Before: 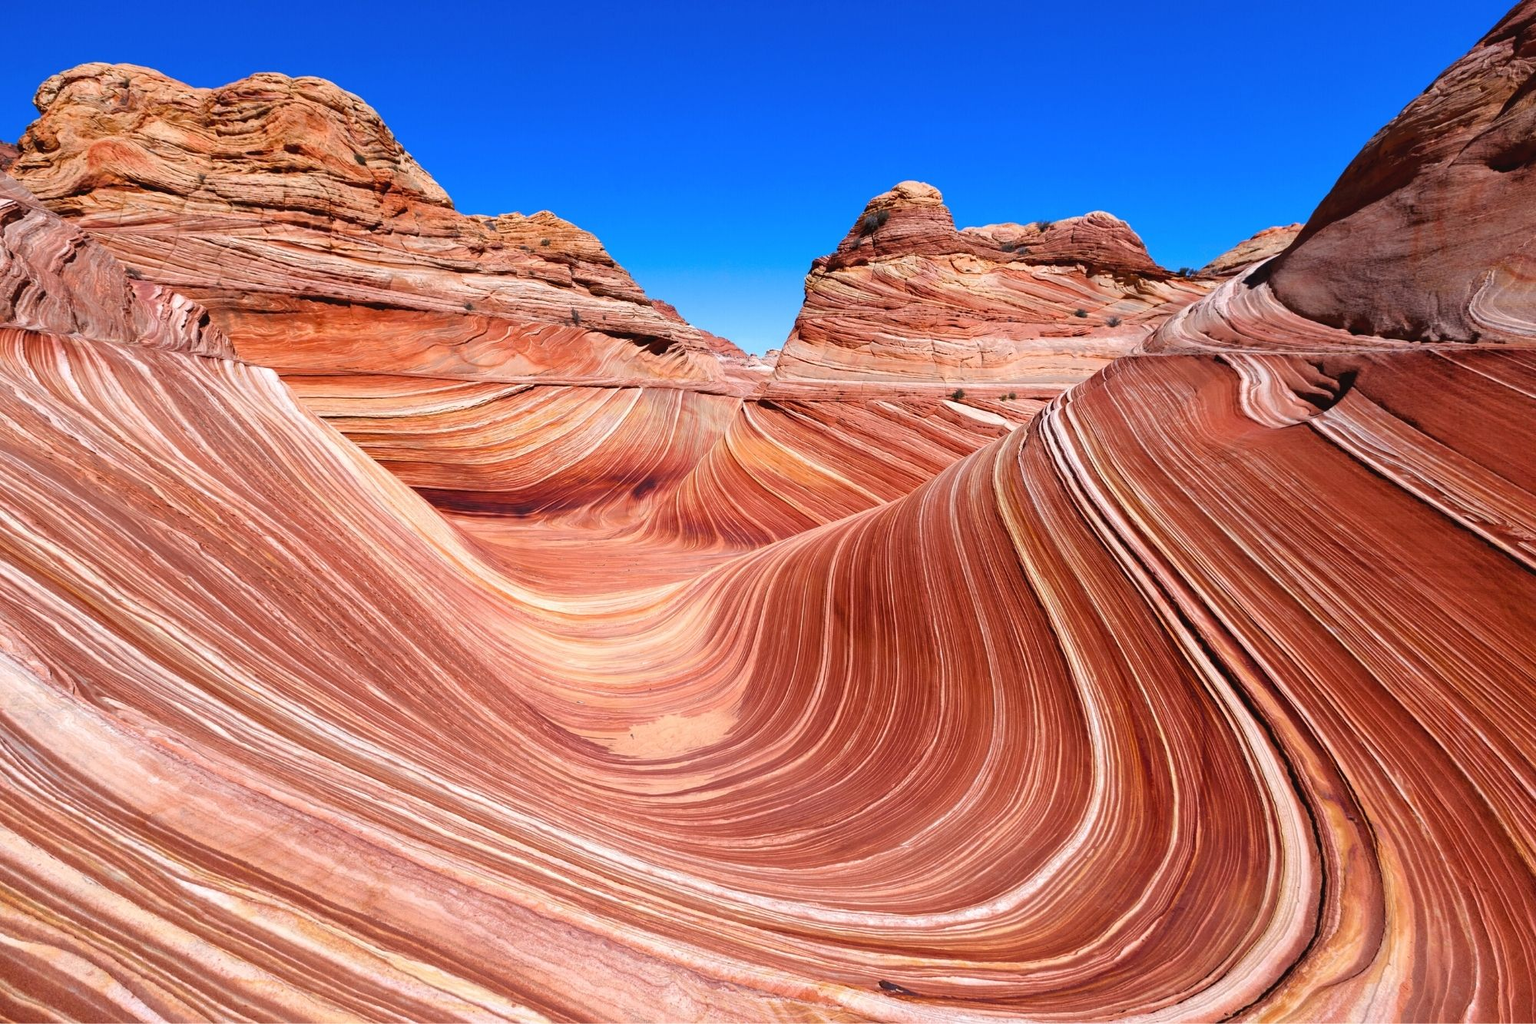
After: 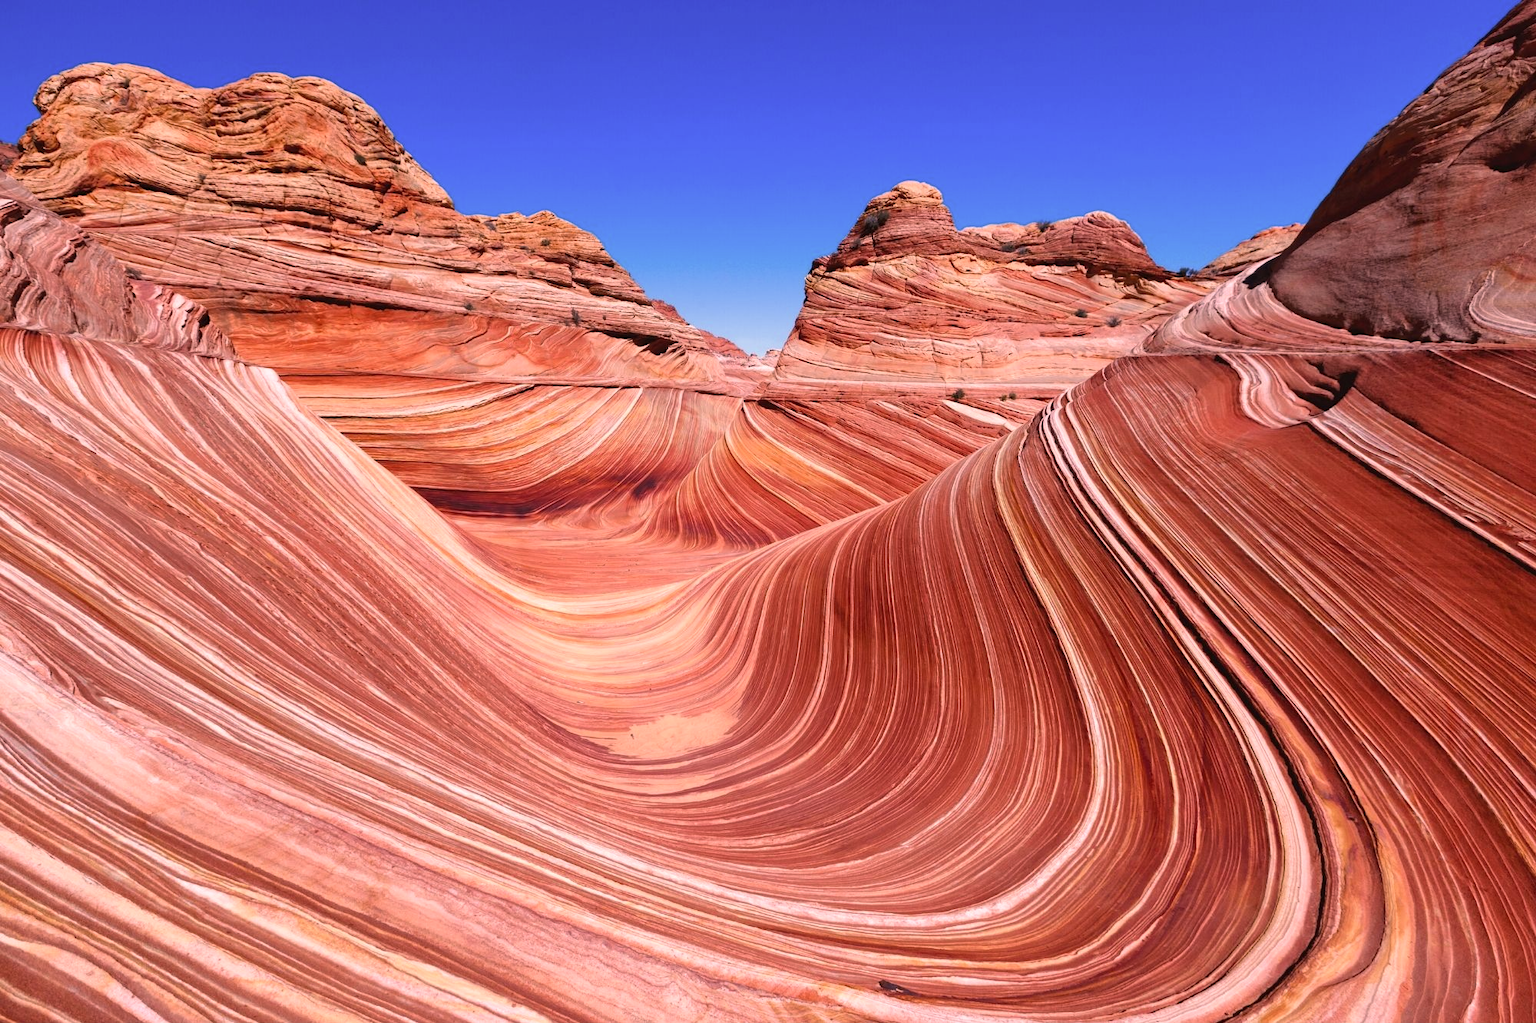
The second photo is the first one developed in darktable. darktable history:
contrast brightness saturation: saturation -0.055
color correction: highlights a* 14.52, highlights b* 4.84
